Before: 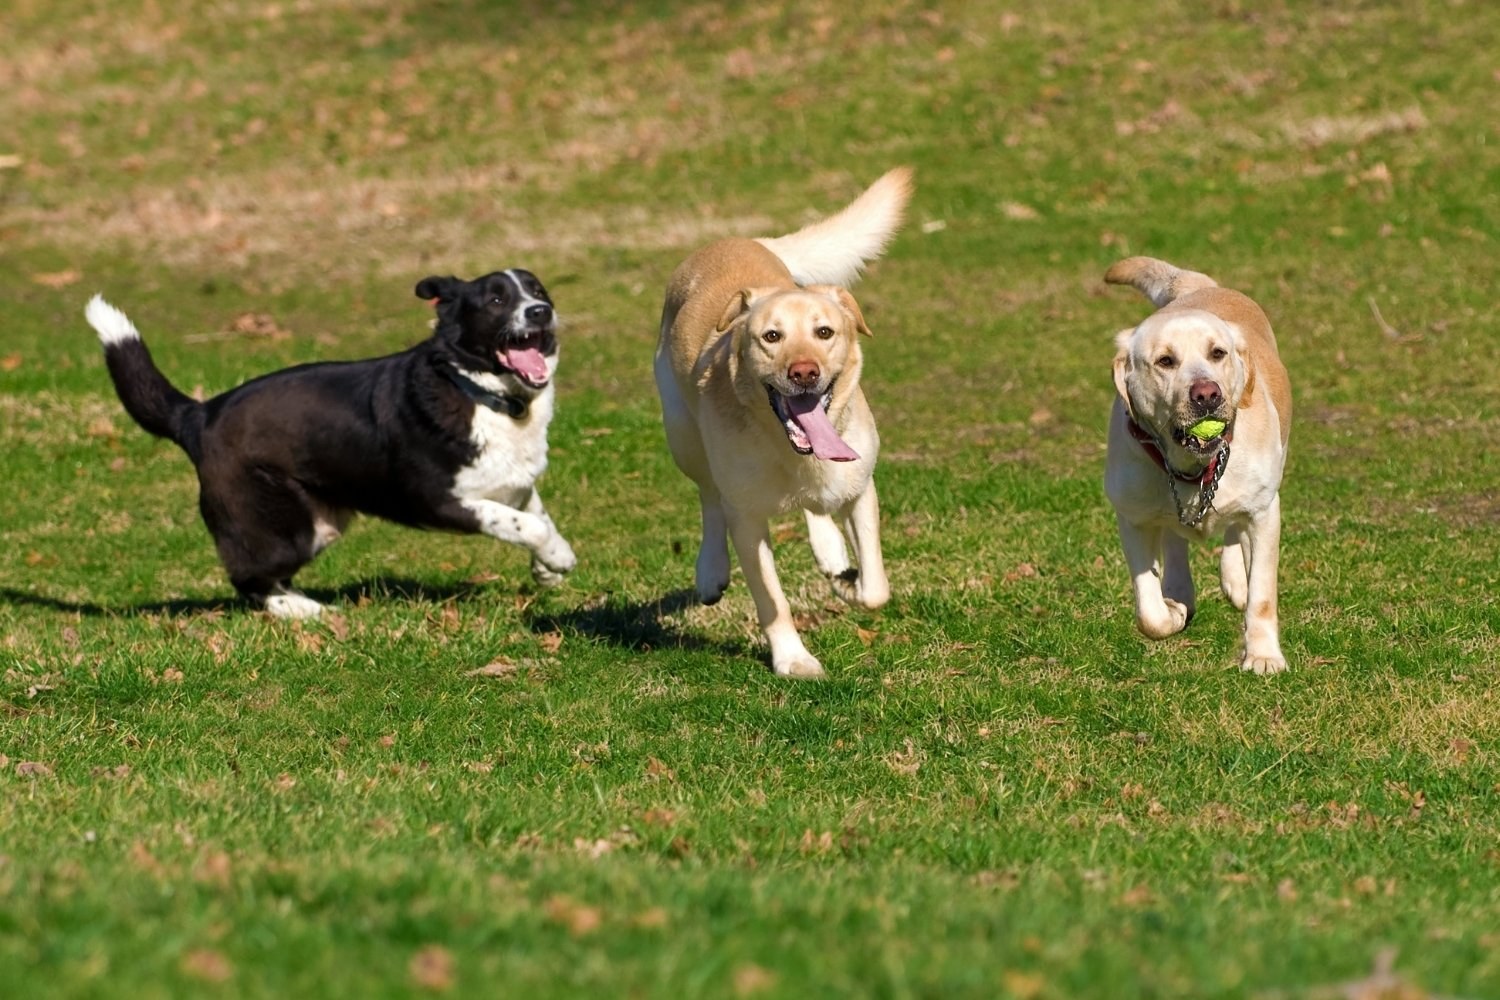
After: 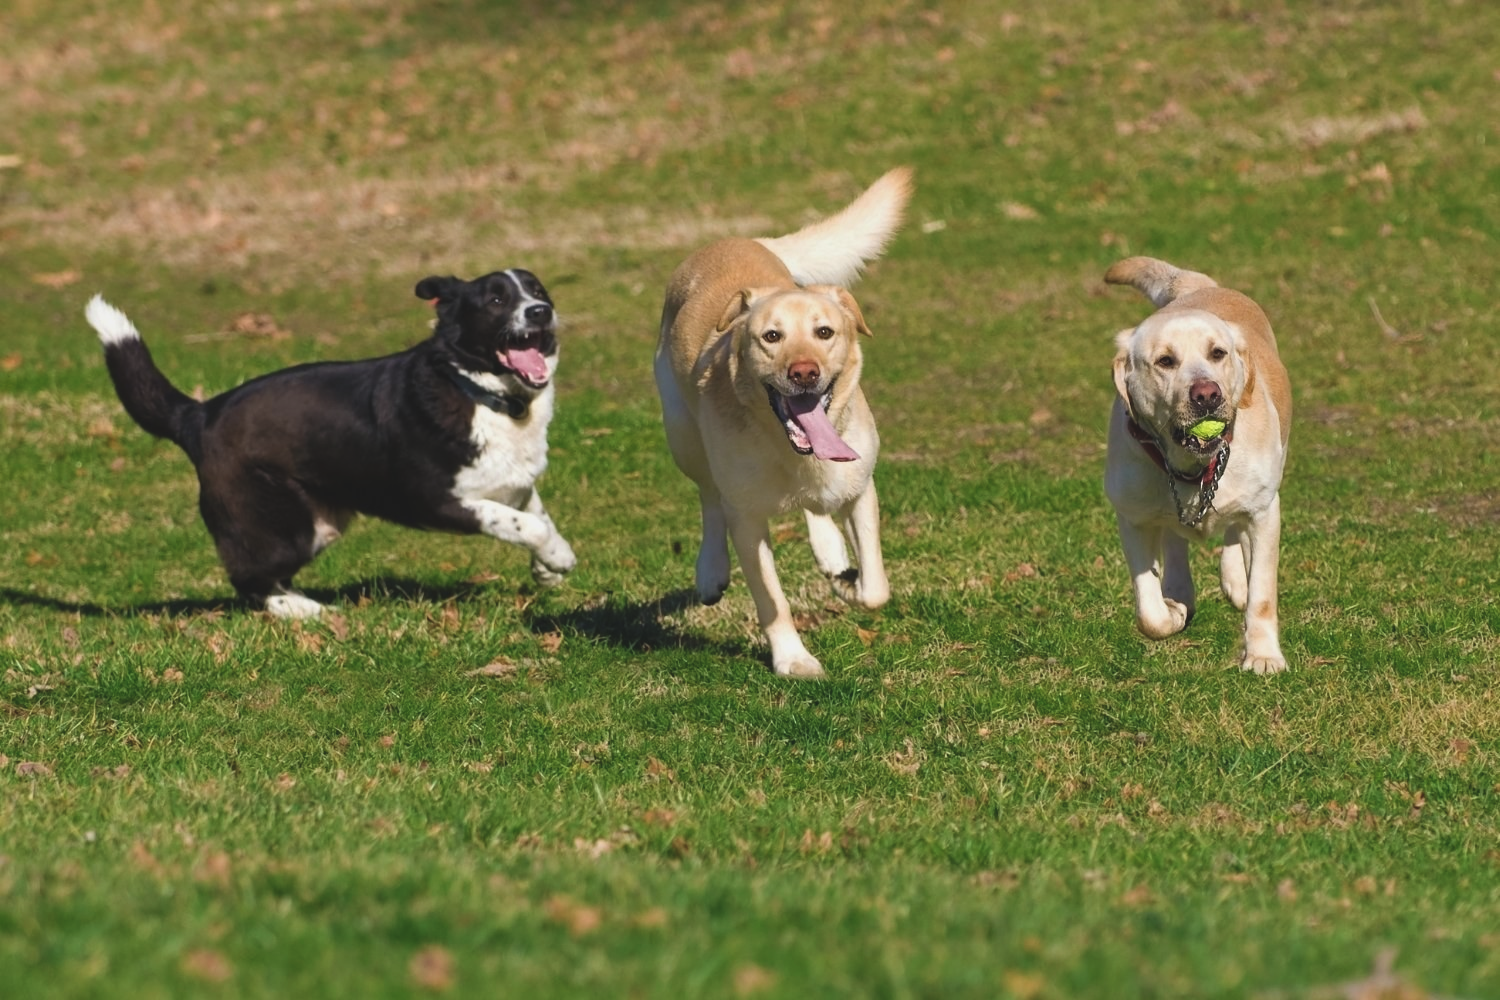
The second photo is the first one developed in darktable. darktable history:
exposure: black level correction -0.013, exposure -0.194 EV, compensate exposure bias true, compensate highlight preservation false
